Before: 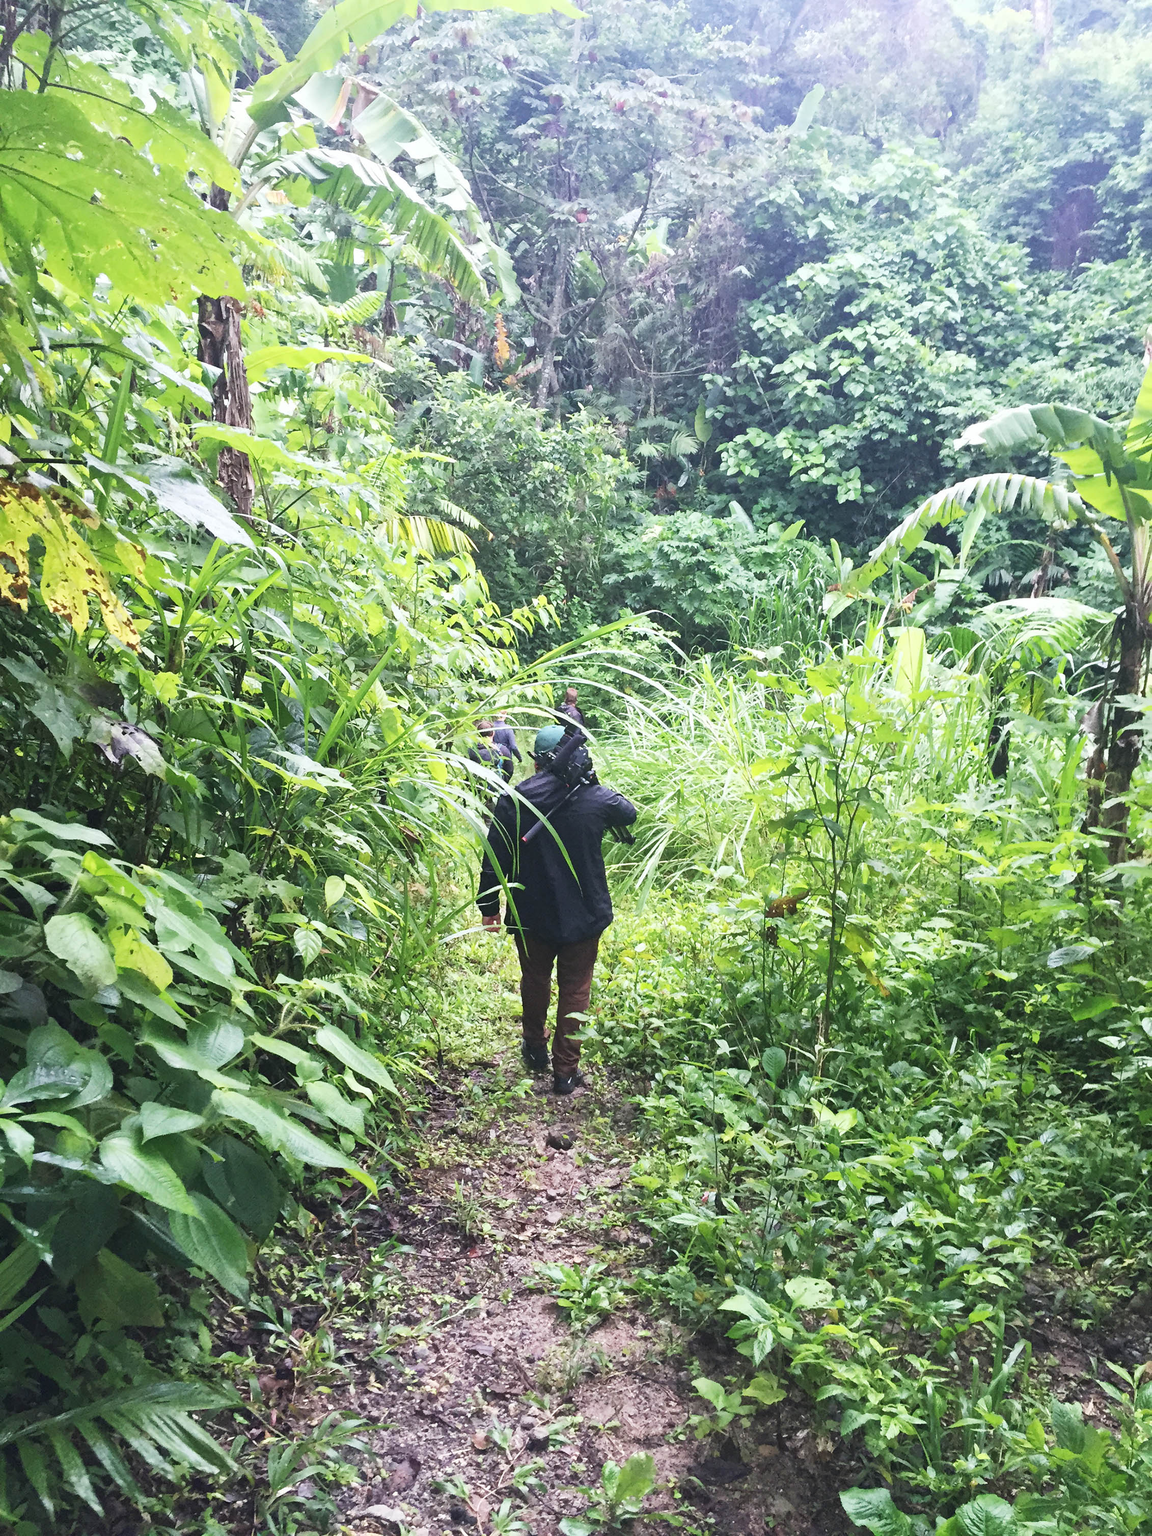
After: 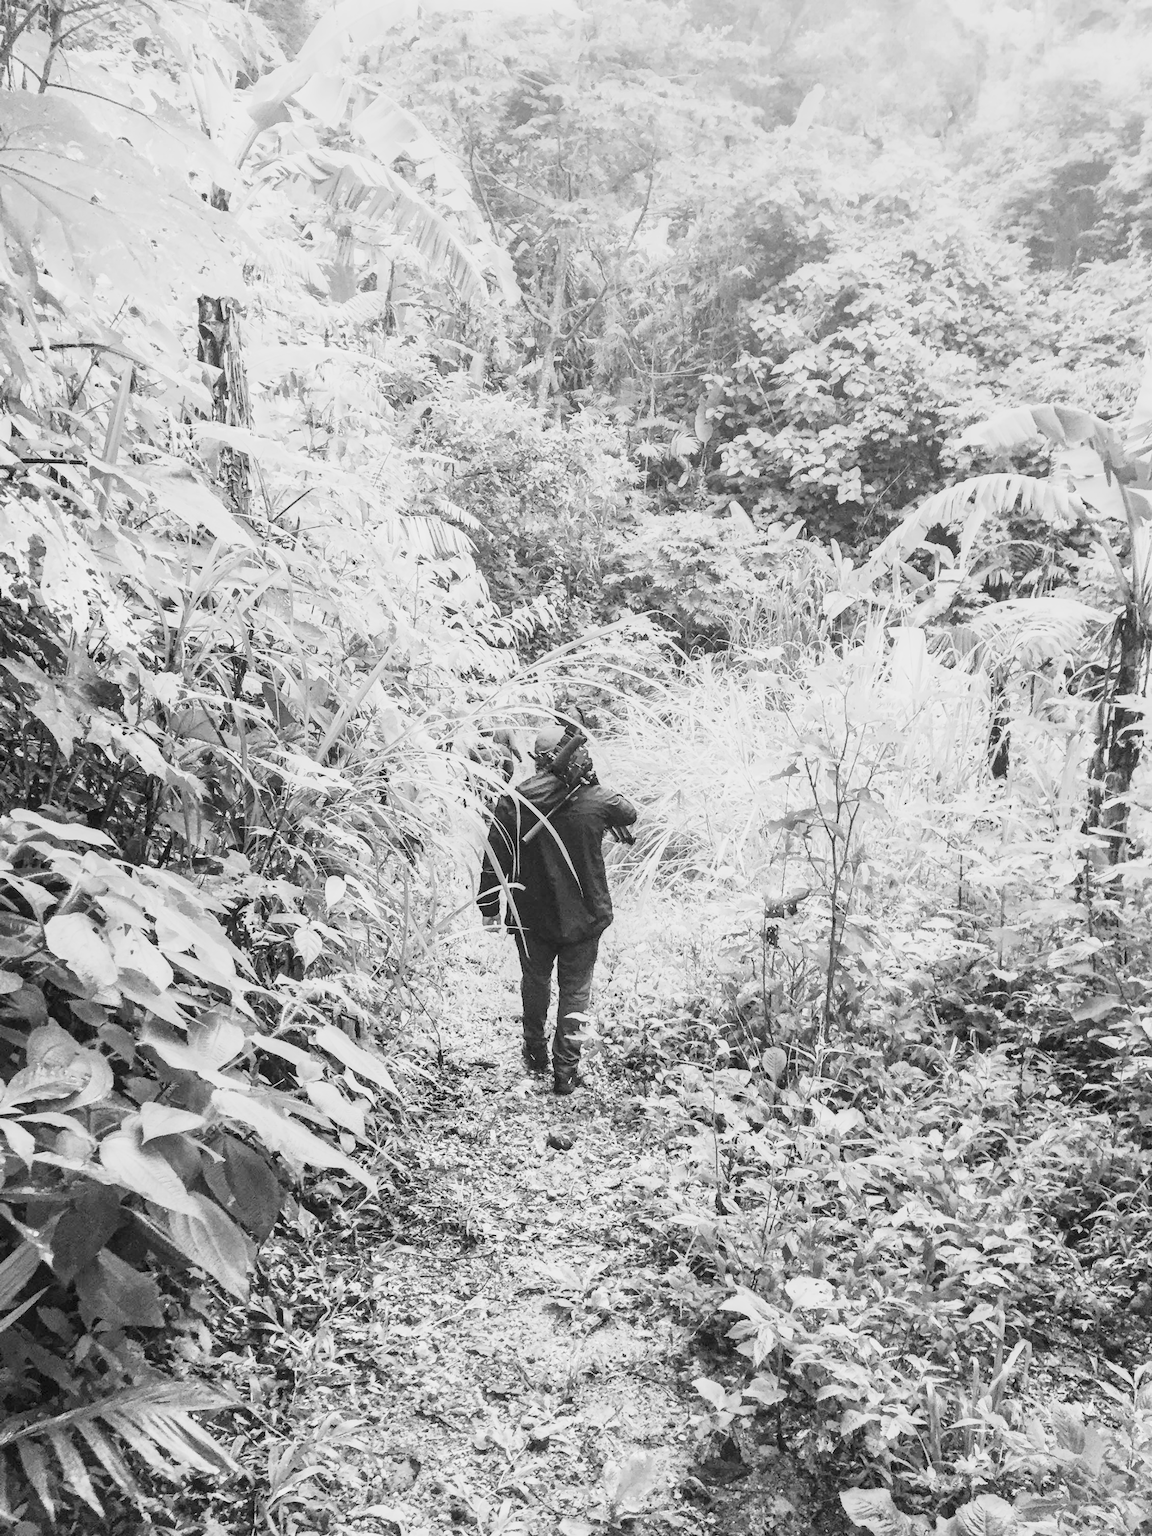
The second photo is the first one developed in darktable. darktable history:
color balance: lift [0.998, 0.998, 1.001, 1.002], gamma [0.995, 1.025, 0.992, 0.975], gain [0.995, 1.02, 0.997, 0.98]
filmic rgb: black relative exposure -7.5 EV, white relative exposure 5 EV, hardness 3.31, contrast 1.3, contrast in shadows safe
contrast brightness saturation: contrast 0.06, brightness -0.01, saturation -0.23
exposure: black level correction 0, exposure 1.45 EV, compensate exposure bias true, compensate highlight preservation false
monochrome: a 26.22, b 42.67, size 0.8
local contrast: detail 130%
